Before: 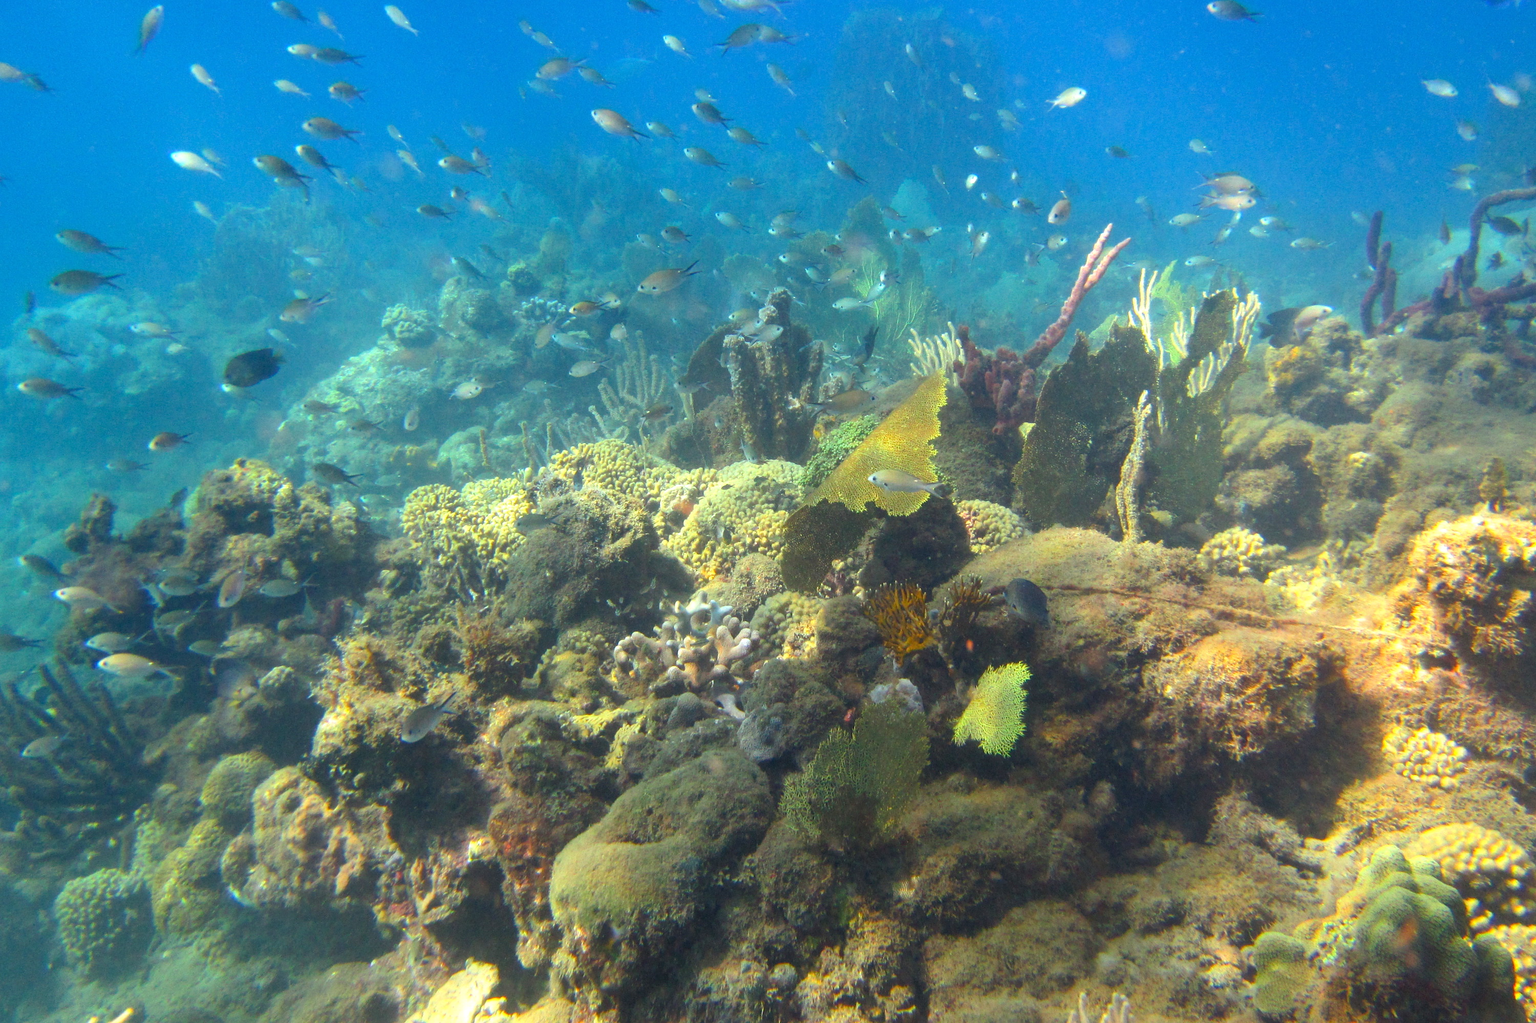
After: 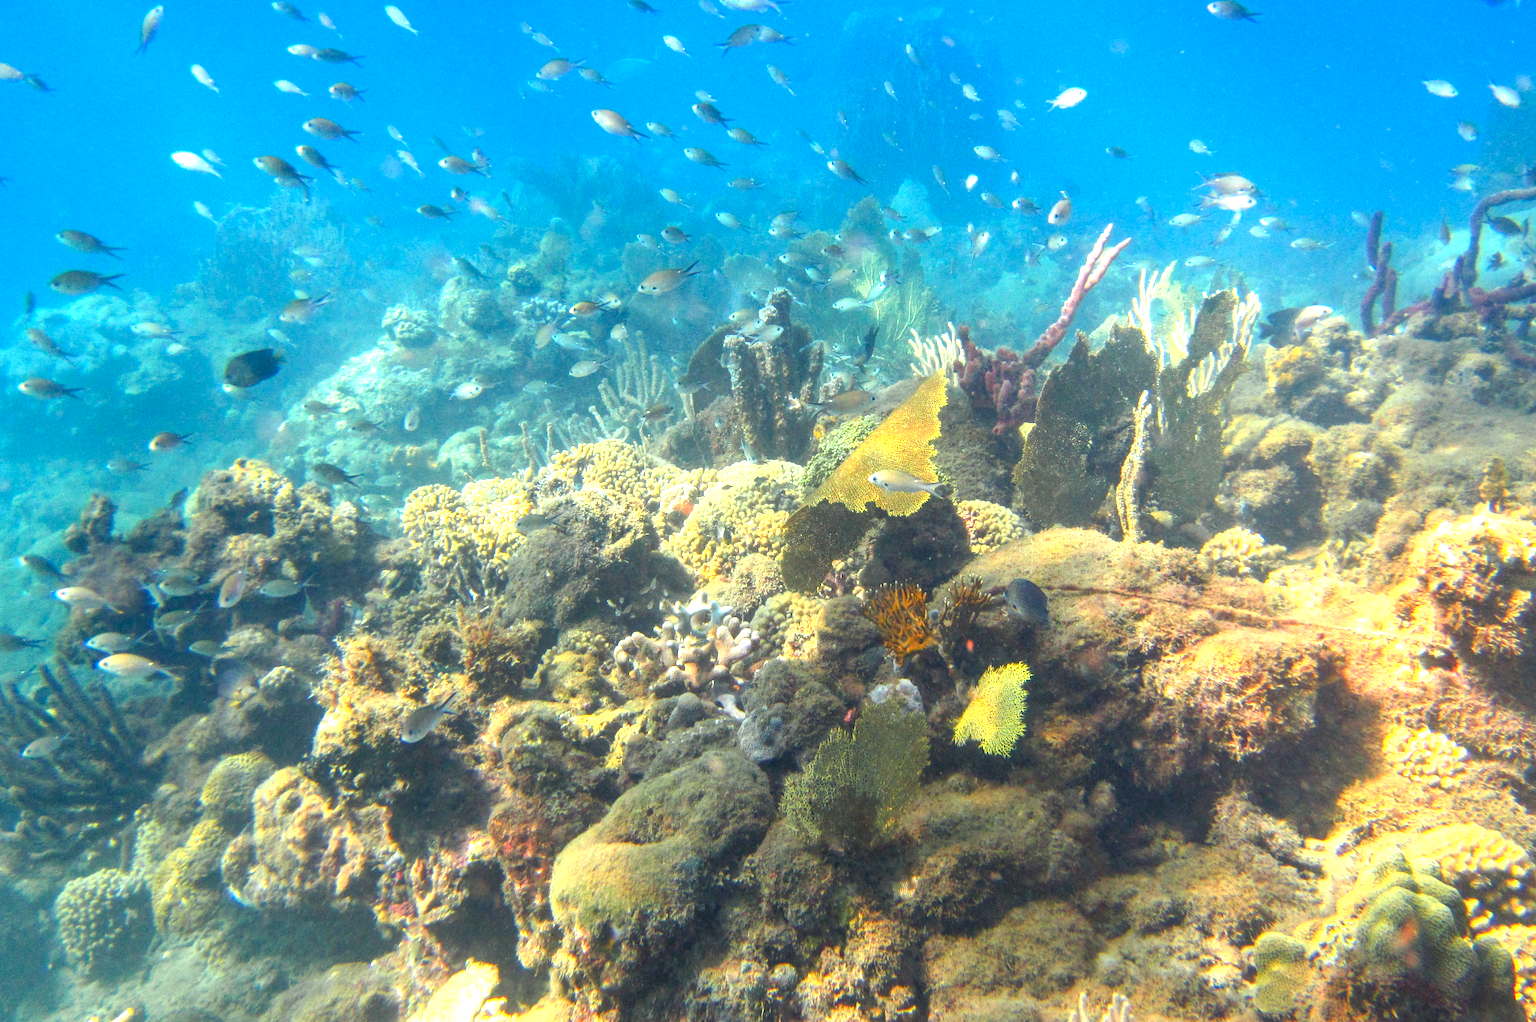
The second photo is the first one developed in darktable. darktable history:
color zones: curves: ch1 [(0.309, 0.524) (0.41, 0.329) (0.508, 0.509)]; ch2 [(0.25, 0.457) (0.75, 0.5)]
local contrast: on, module defaults
exposure: black level correction 0, exposure 0.694 EV, compensate highlight preservation false
